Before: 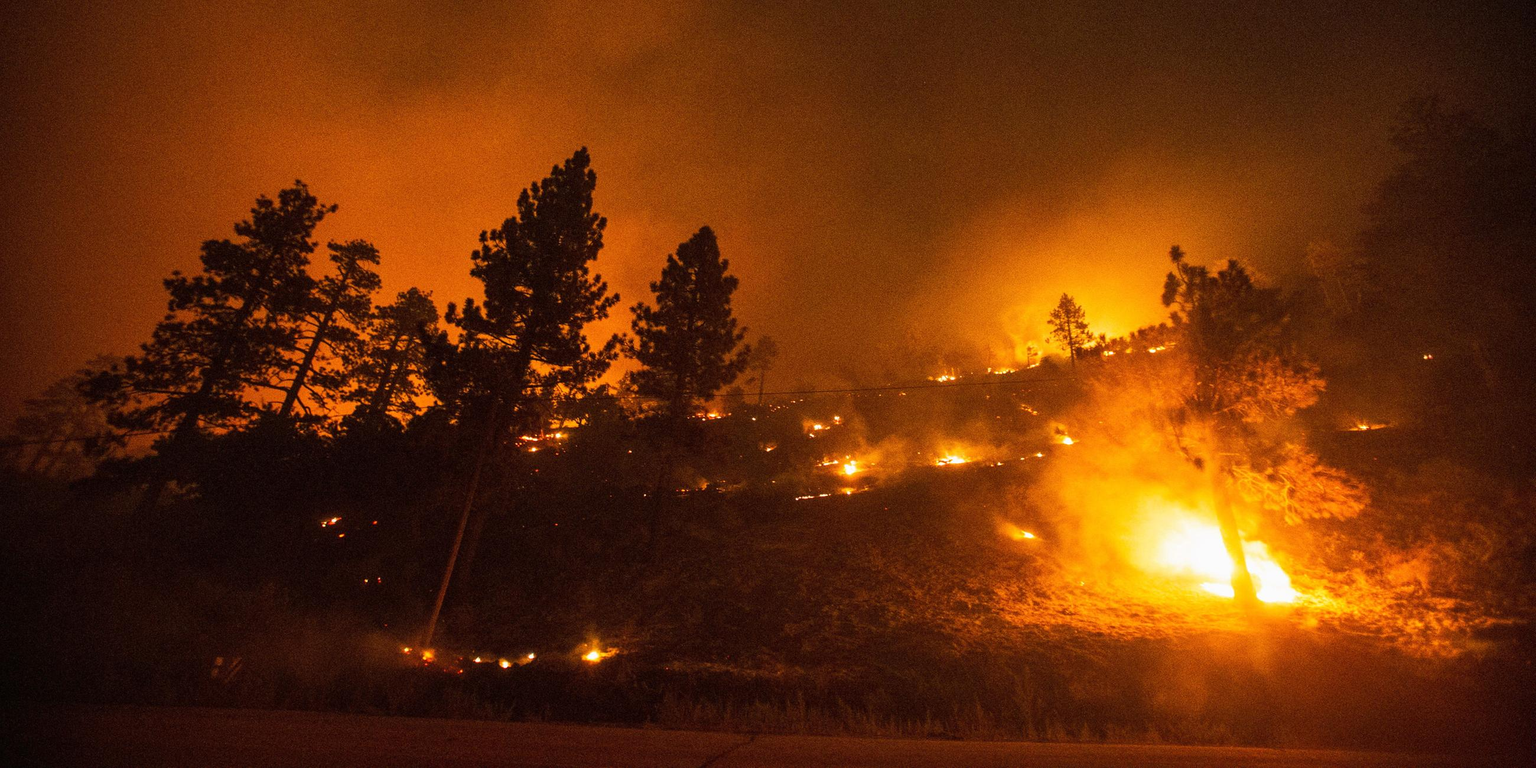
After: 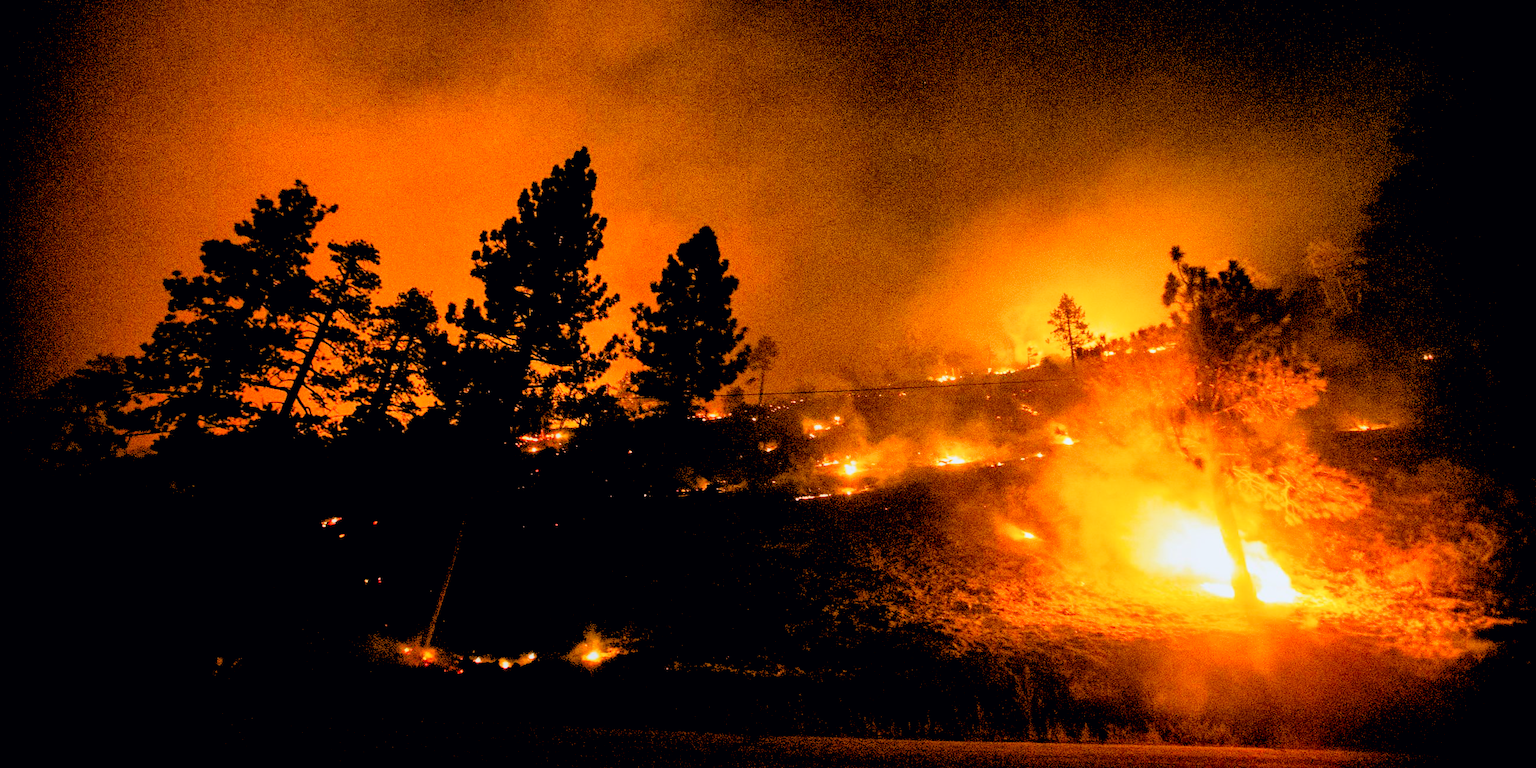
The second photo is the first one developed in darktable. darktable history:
rgb levels: levels [[0.027, 0.429, 0.996], [0, 0.5, 1], [0, 0.5, 1]]
tone curve: curves: ch0 [(0, 0) (0.049, 0.01) (0.154, 0.081) (0.491, 0.519) (0.748, 0.765) (1, 0.919)]; ch1 [(0, 0) (0.172, 0.123) (0.317, 0.272) (0.391, 0.424) (0.499, 0.497) (0.531, 0.541) (0.615, 0.608) (0.741, 0.783) (1, 1)]; ch2 [(0, 0) (0.411, 0.424) (0.483, 0.478) (0.546, 0.532) (0.652, 0.633) (1, 1)], color space Lab, independent channels, preserve colors none
local contrast: mode bilateral grid, contrast 20, coarseness 100, detail 150%, midtone range 0.2
color balance: lift [1, 1.015, 1.004, 0.985], gamma [1, 0.958, 0.971, 1.042], gain [1, 0.956, 0.977, 1.044]
